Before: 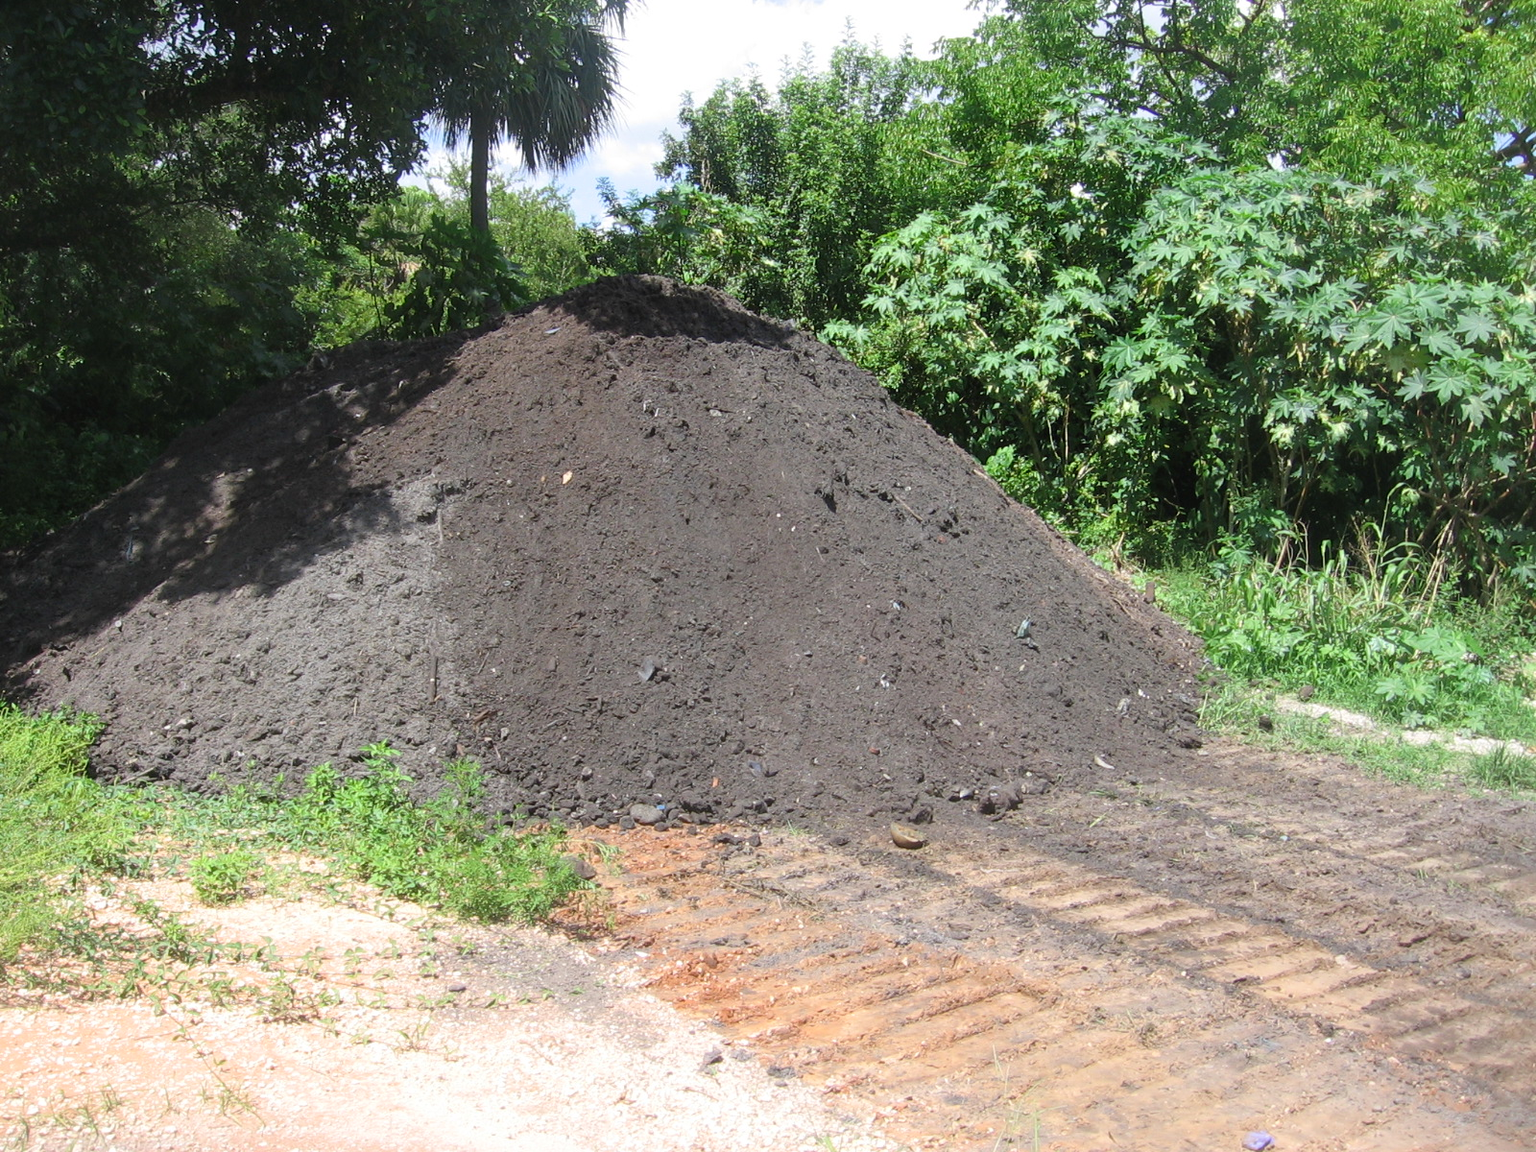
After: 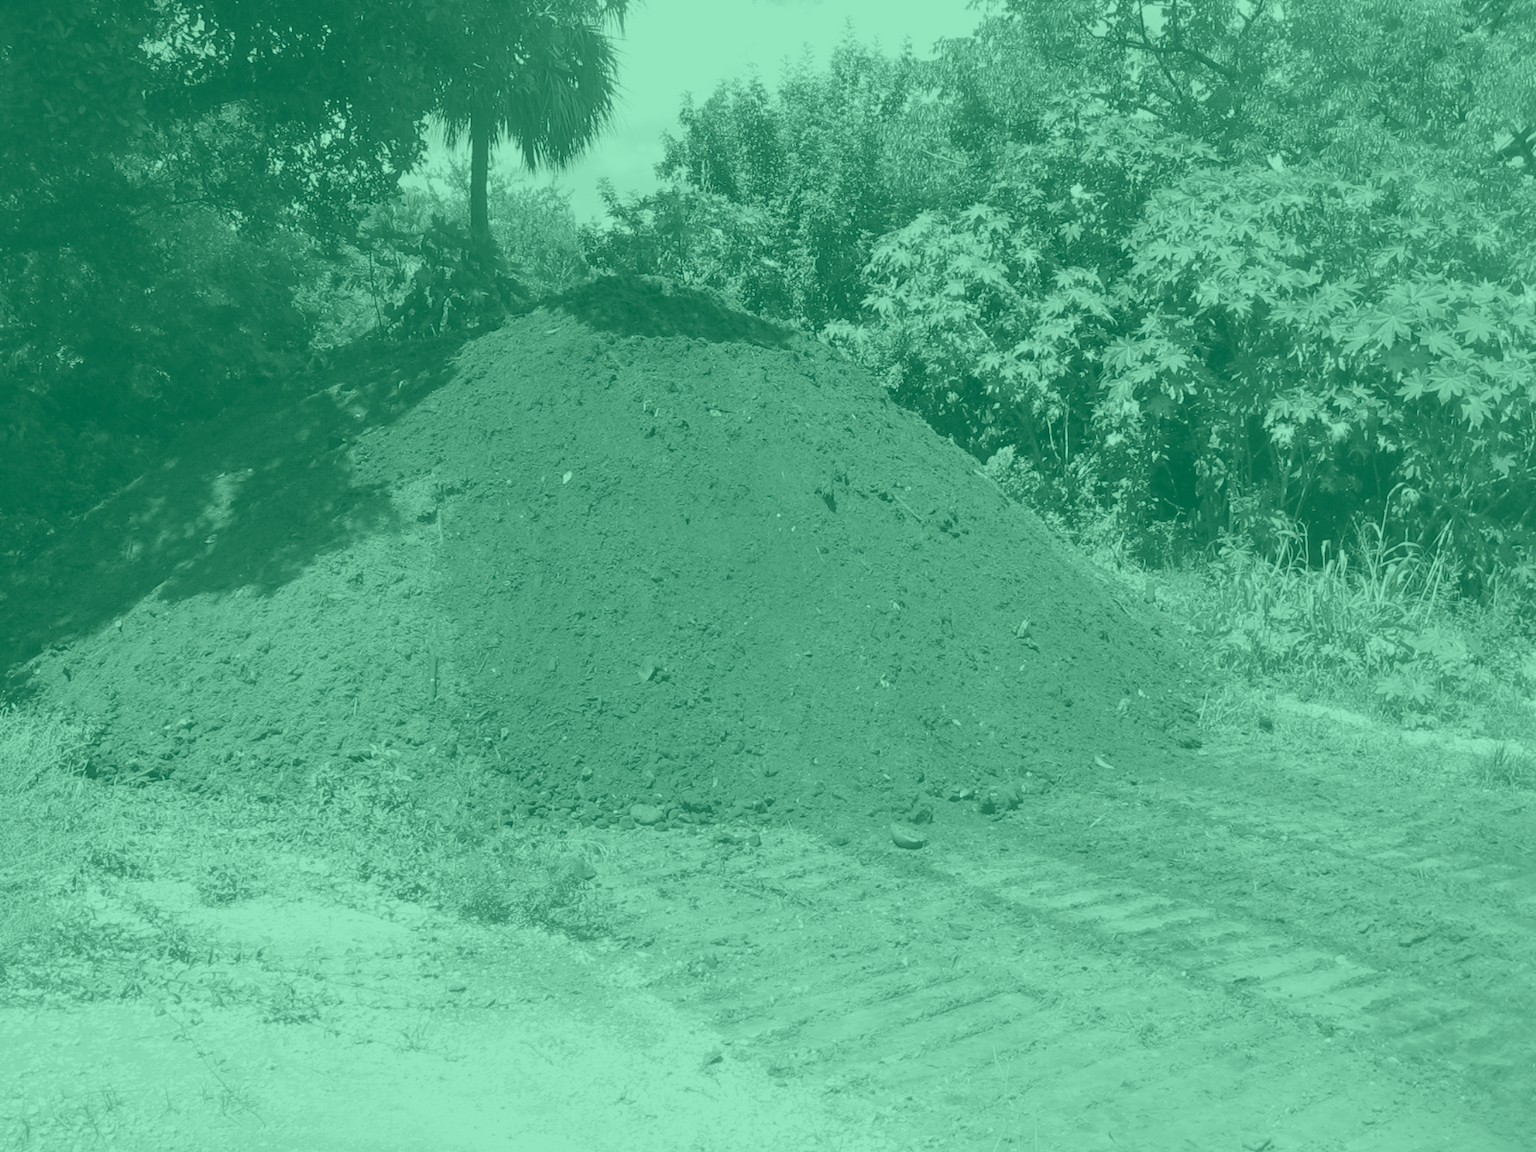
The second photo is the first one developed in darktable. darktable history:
colorize: hue 147.6°, saturation 65%, lightness 21.64%
color zones: curves: ch1 [(0.263, 0.53) (0.376, 0.287) (0.487, 0.512) (0.748, 0.547) (1, 0.513)]; ch2 [(0.262, 0.45) (0.751, 0.477)], mix 31.98%
